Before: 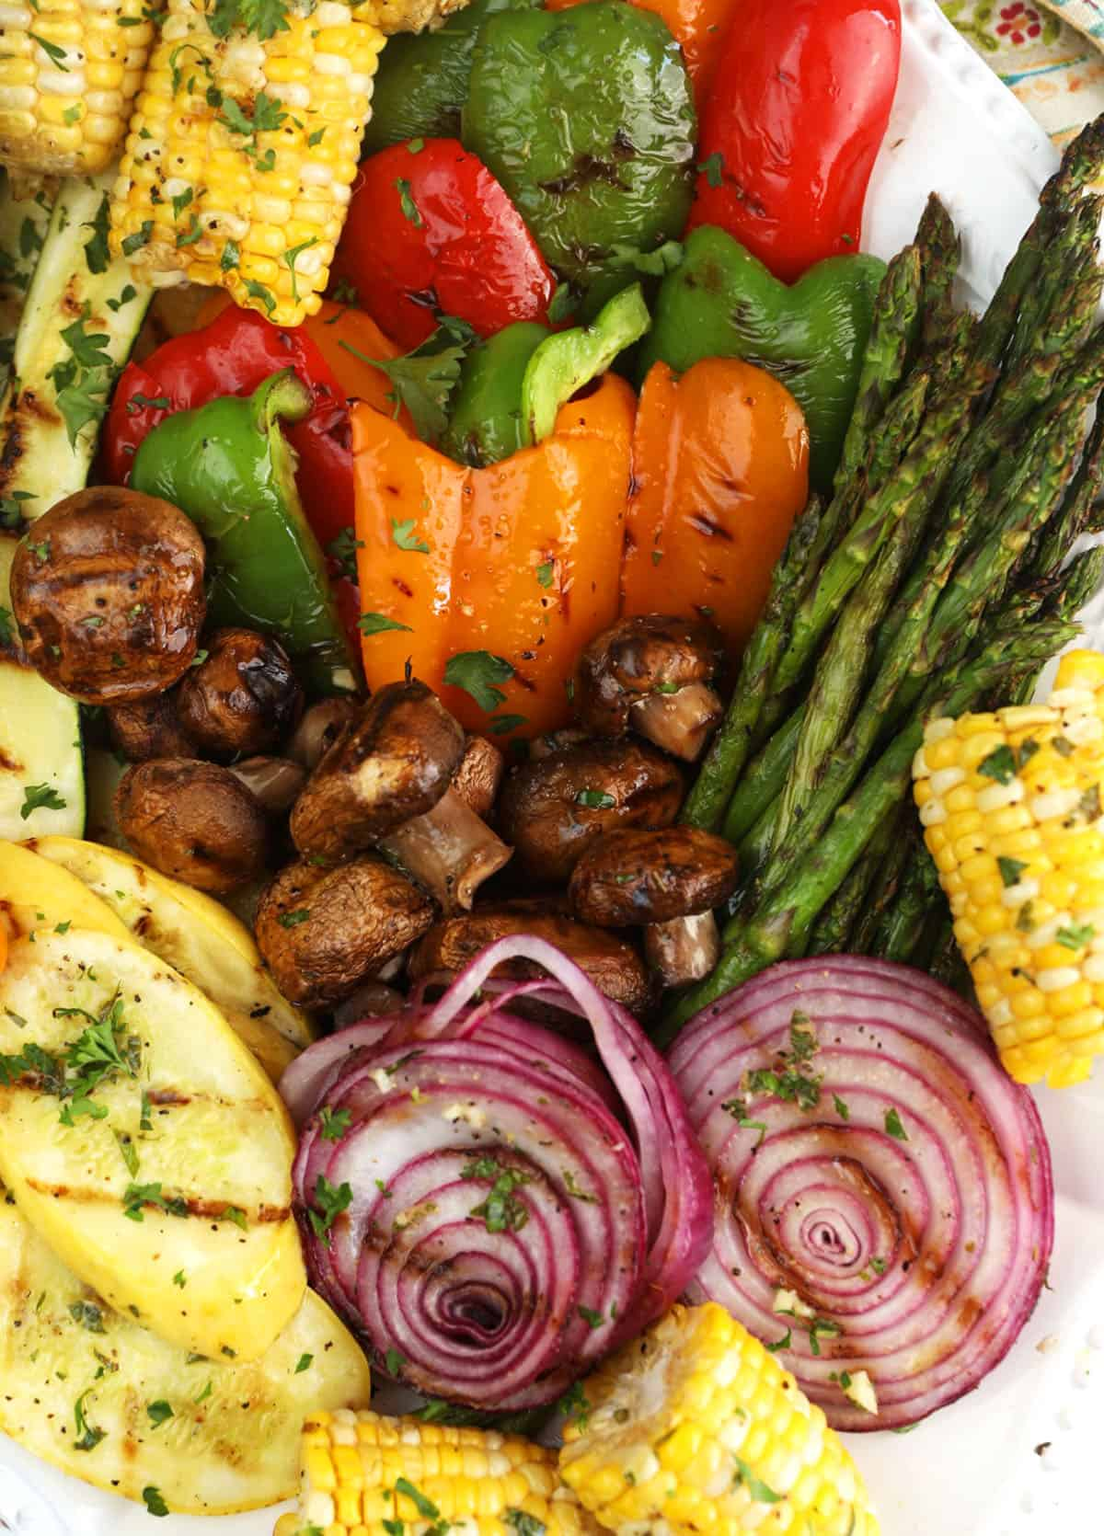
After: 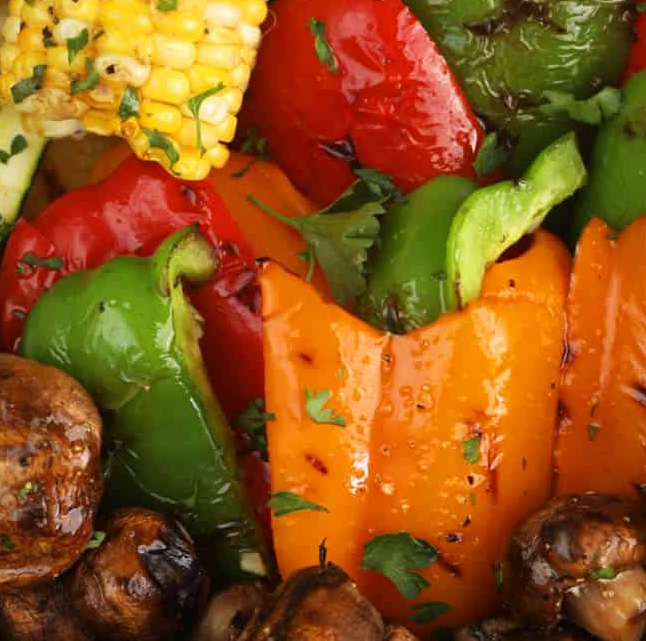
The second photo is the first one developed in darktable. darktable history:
crop: left 10.133%, top 10.51%, right 35.964%, bottom 51.066%
